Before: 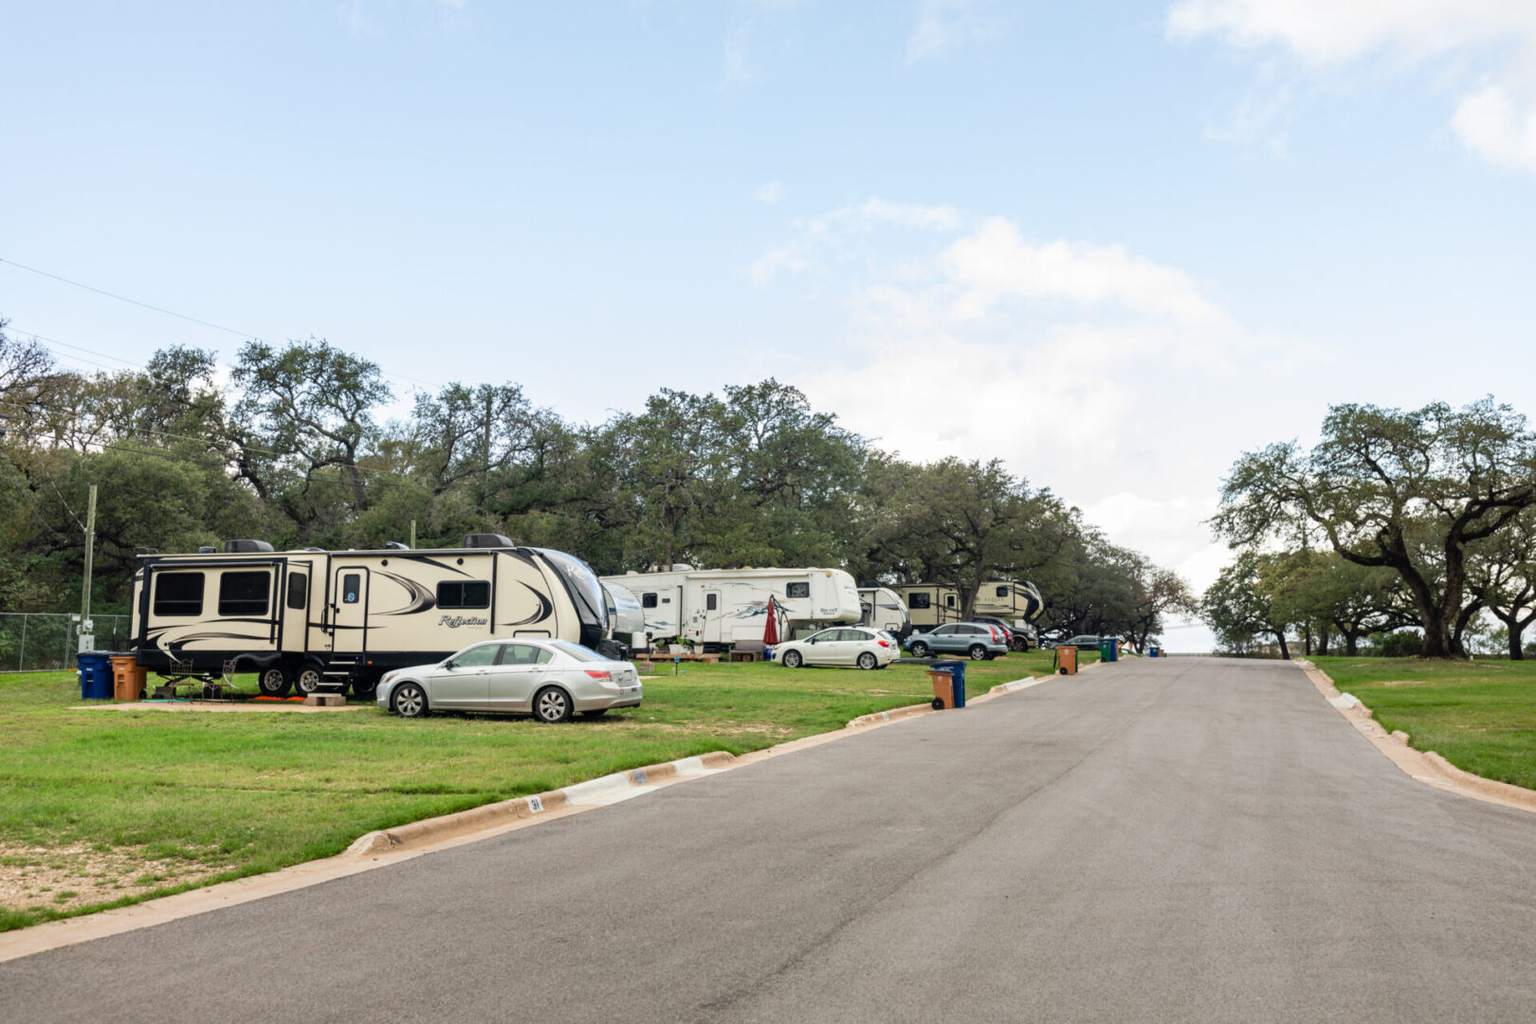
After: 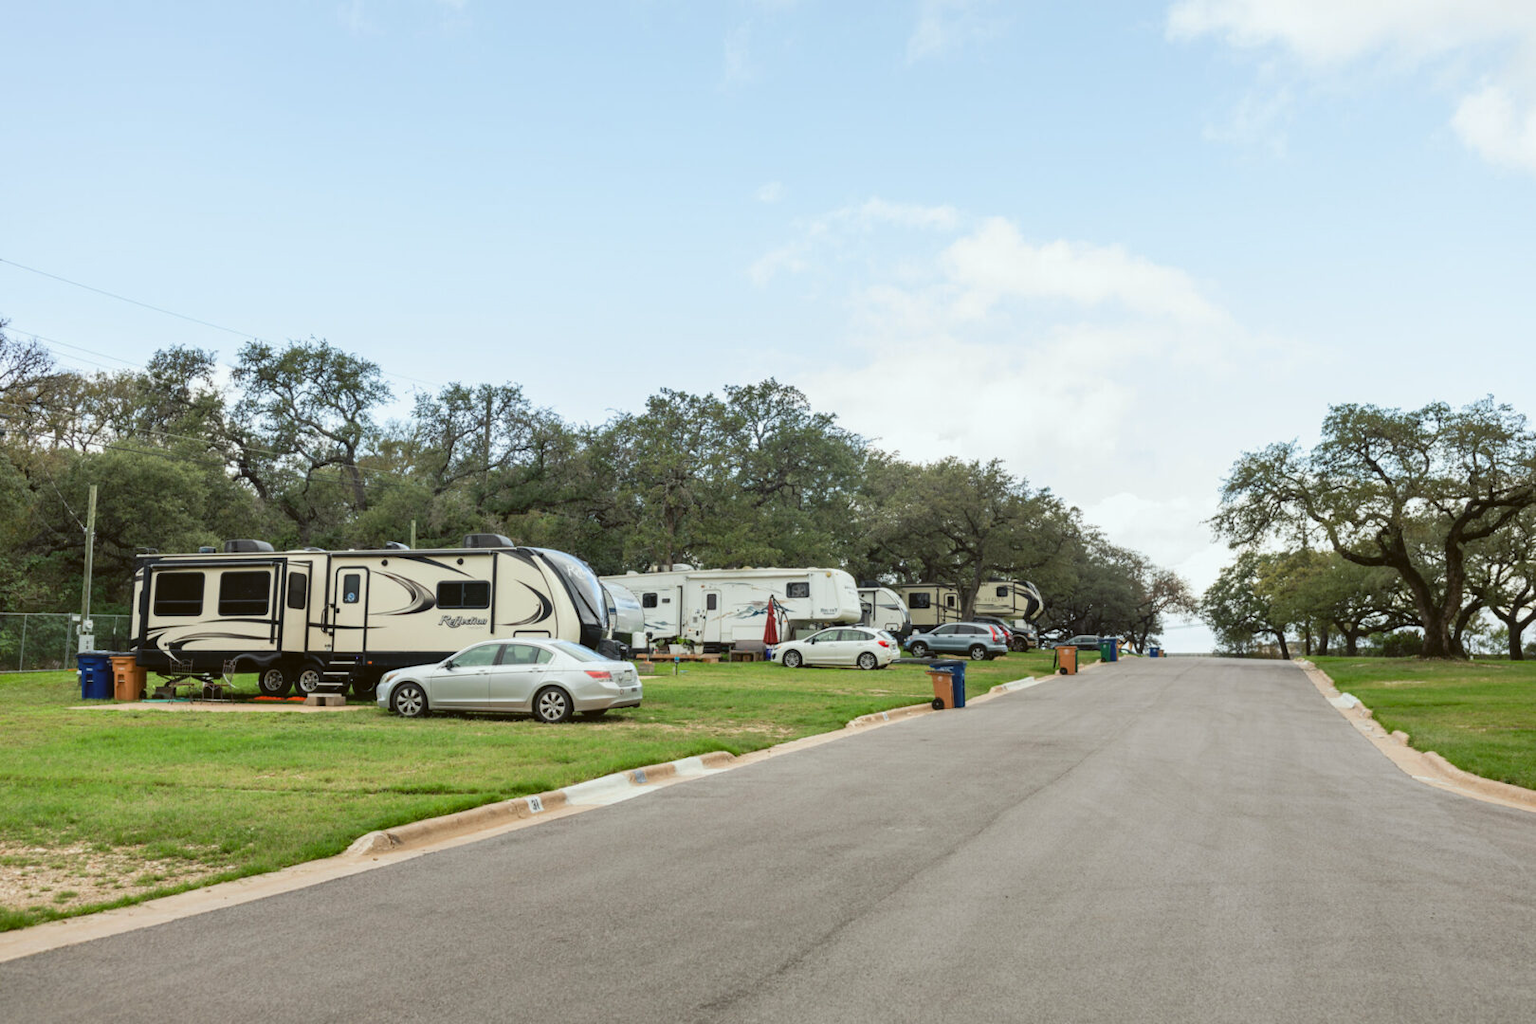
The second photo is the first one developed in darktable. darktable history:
color balance: lift [1.004, 1.002, 1.002, 0.998], gamma [1, 1.007, 1.002, 0.993], gain [1, 0.977, 1.013, 1.023], contrast -3.64%
